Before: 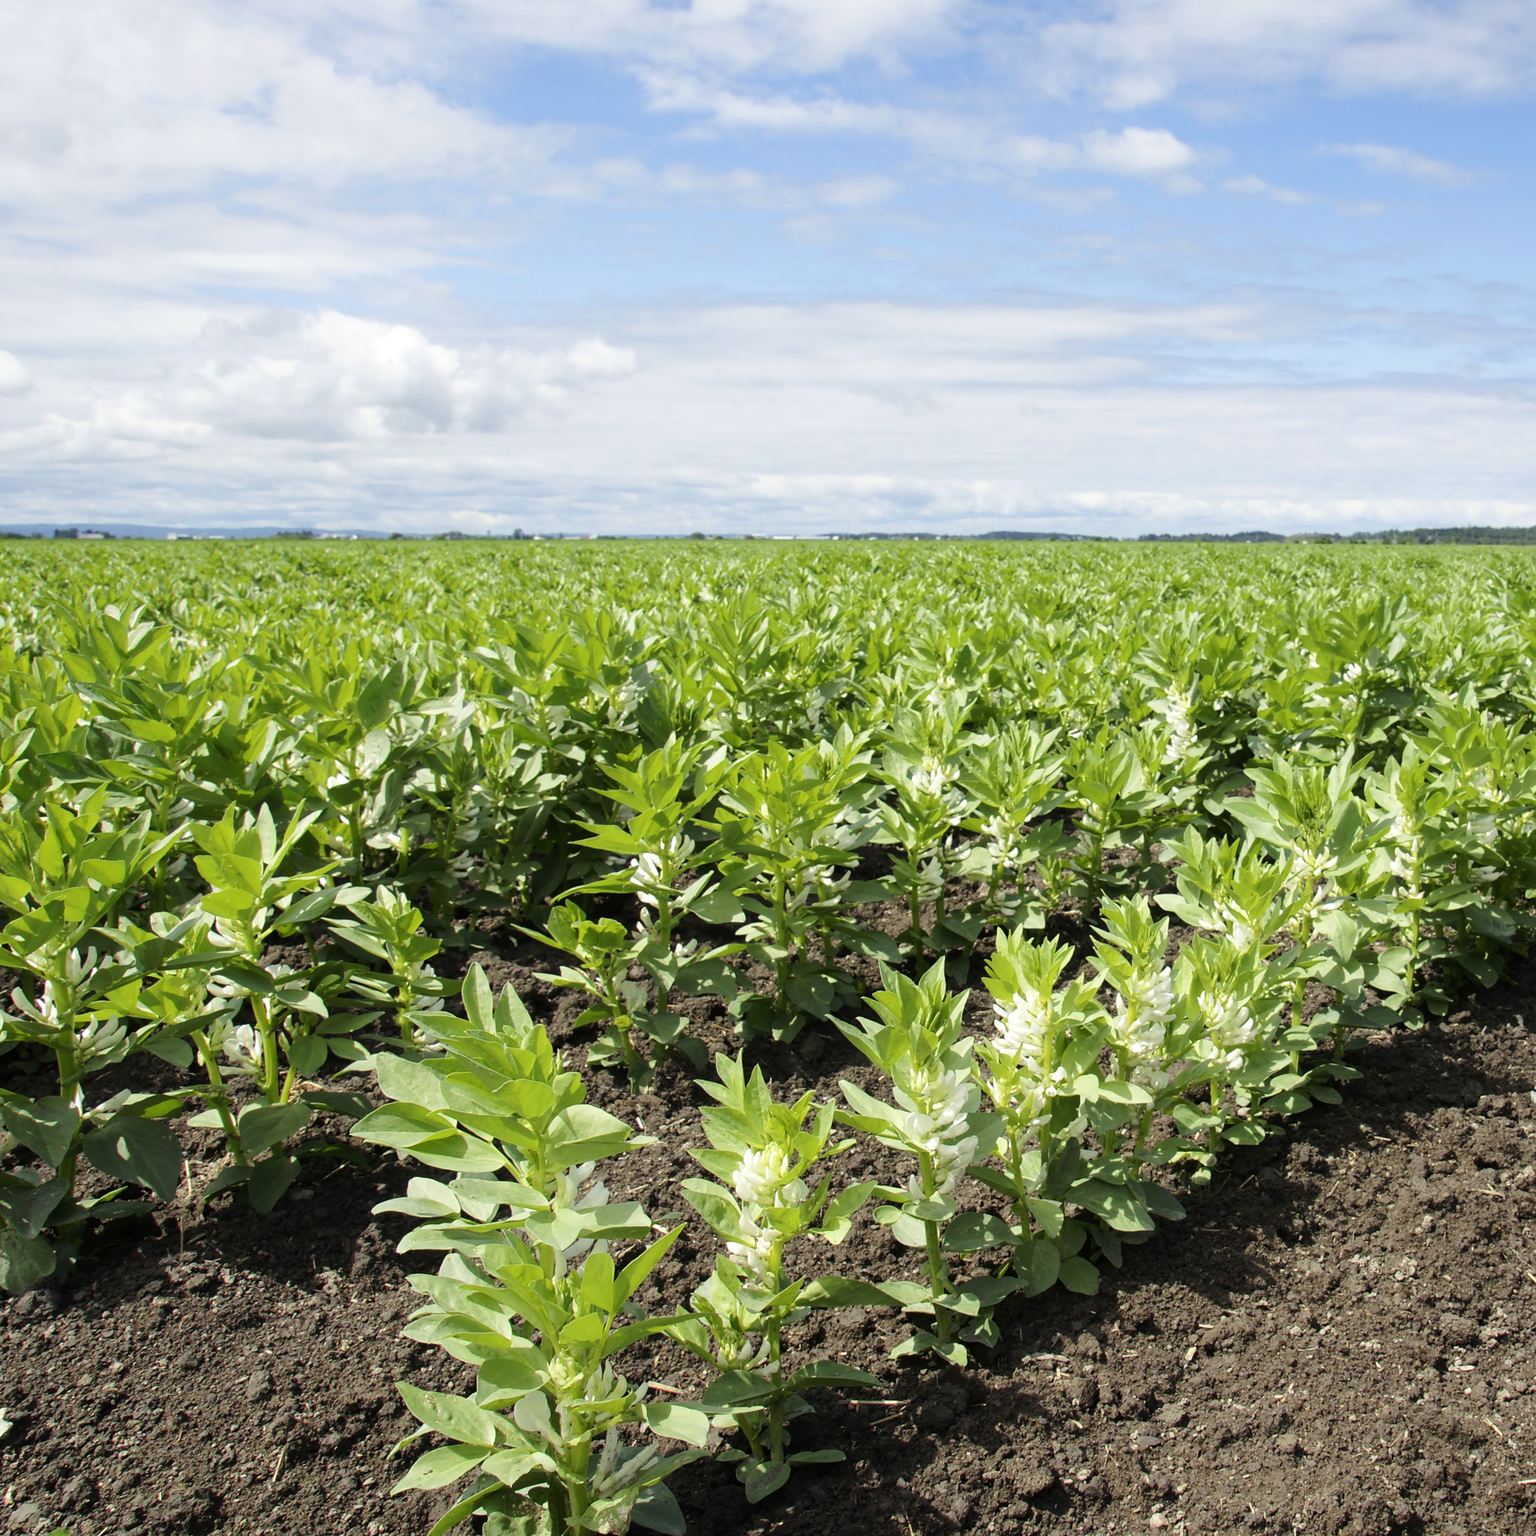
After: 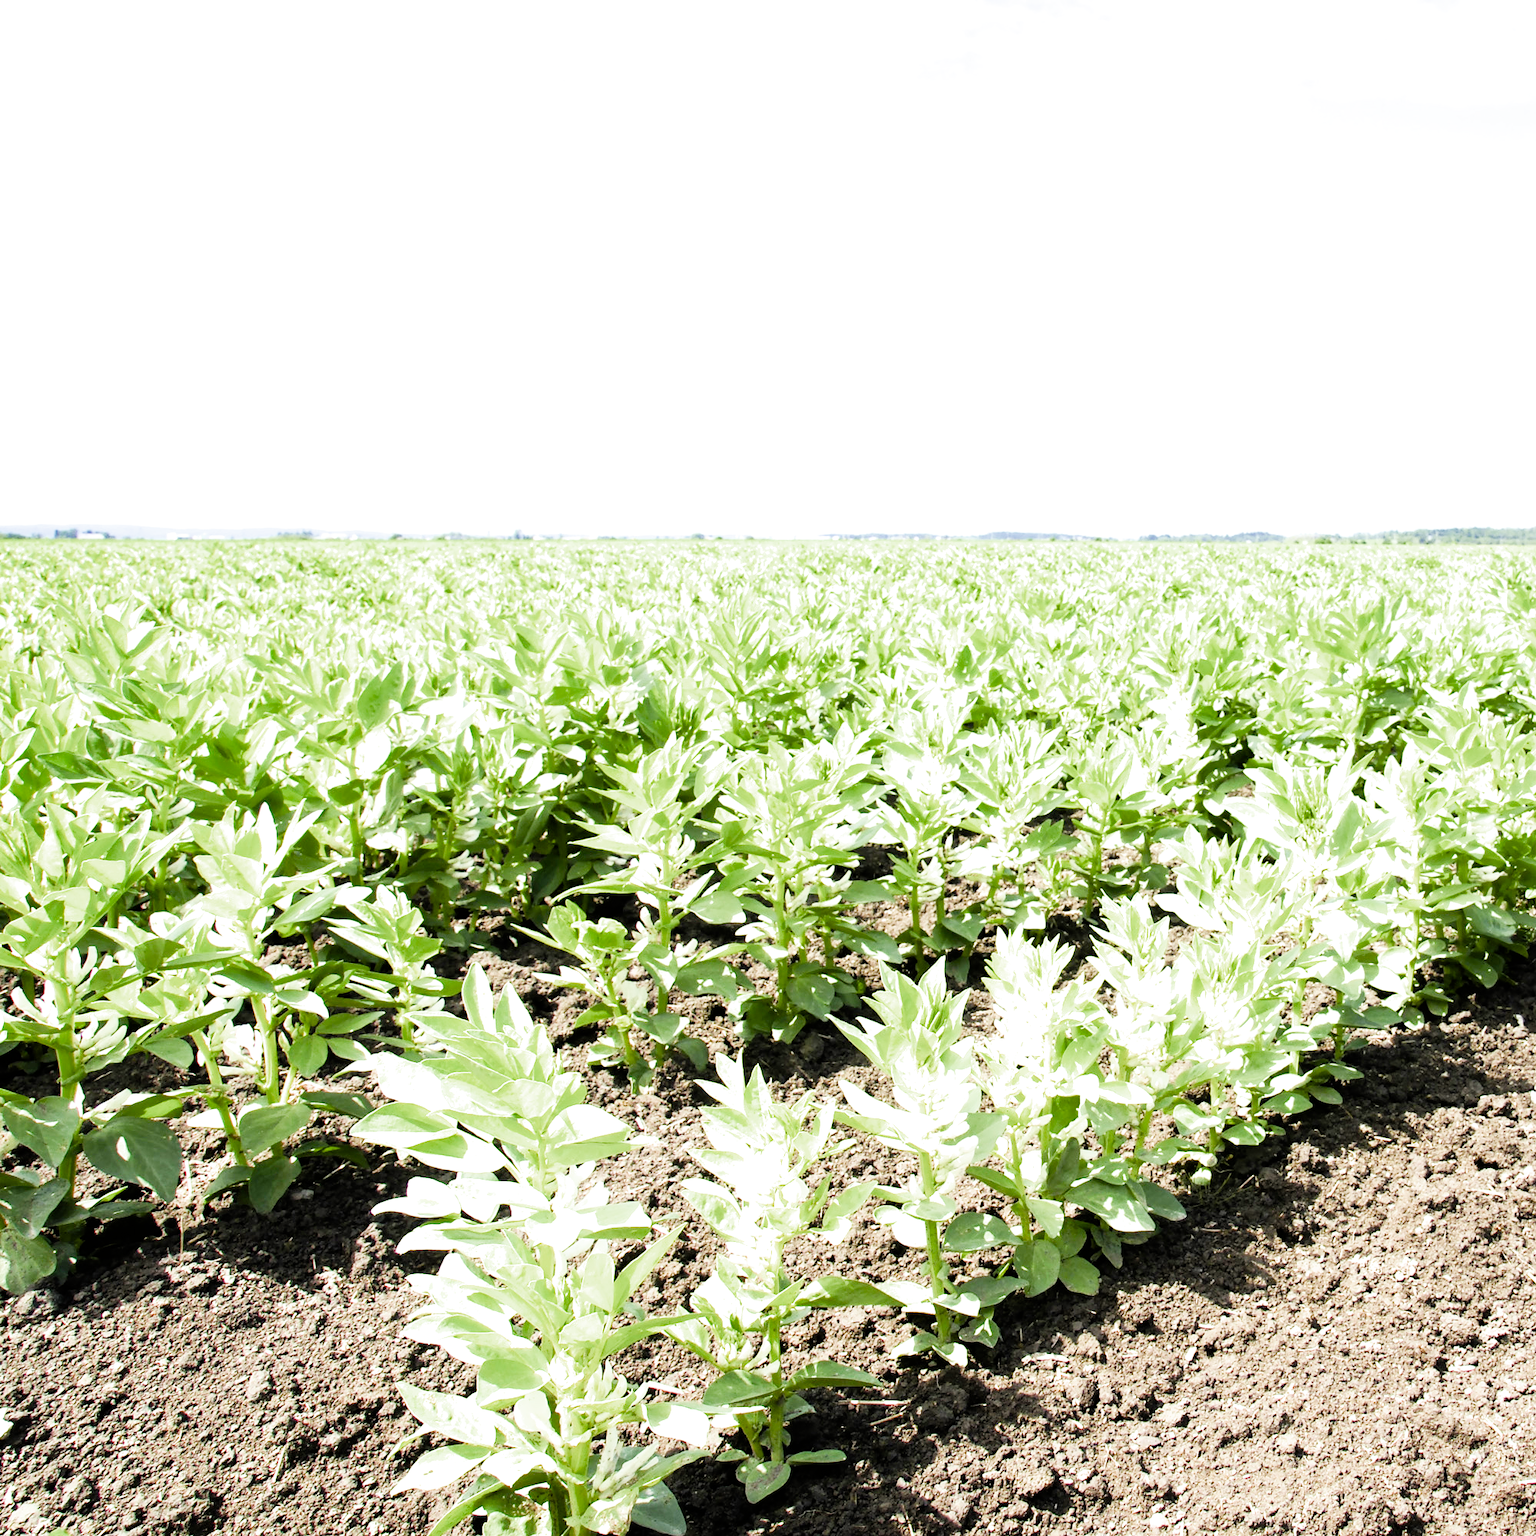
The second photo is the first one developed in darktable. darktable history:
color balance rgb: perceptual saturation grading › global saturation 25%, perceptual saturation grading › highlights -50%, perceptual saturation grading › shadows 30%, perceptual brilliance grading › global brilliance 12%, global vibrance 20%
exposure: exposure 2 EV, compensate exposure bias true, compensate highlight preservation false
color zones: curves: ch0 [(0, 0.444) (0.143, 0.442) (0.286, 0.441) (0.429, 0.441) (0.571, 0.441) (0.714, 0.441) (0.857, 0.442) (1, 0.444)]
filmic rgb: black relative exposure -5 EV, hardness 2.88, contrast 1.3, highlights saturation mix -30%
